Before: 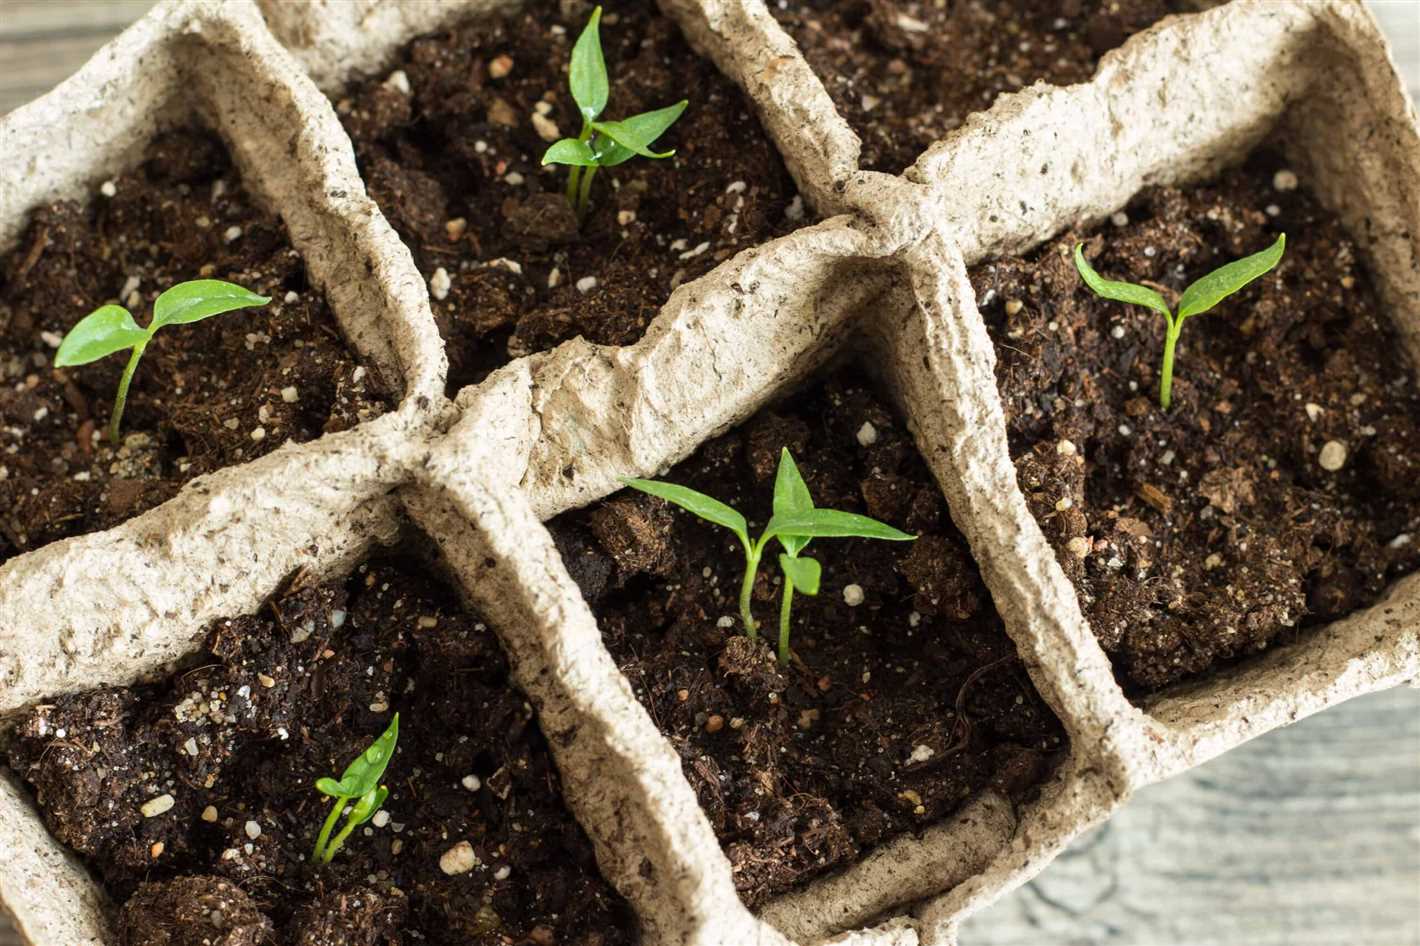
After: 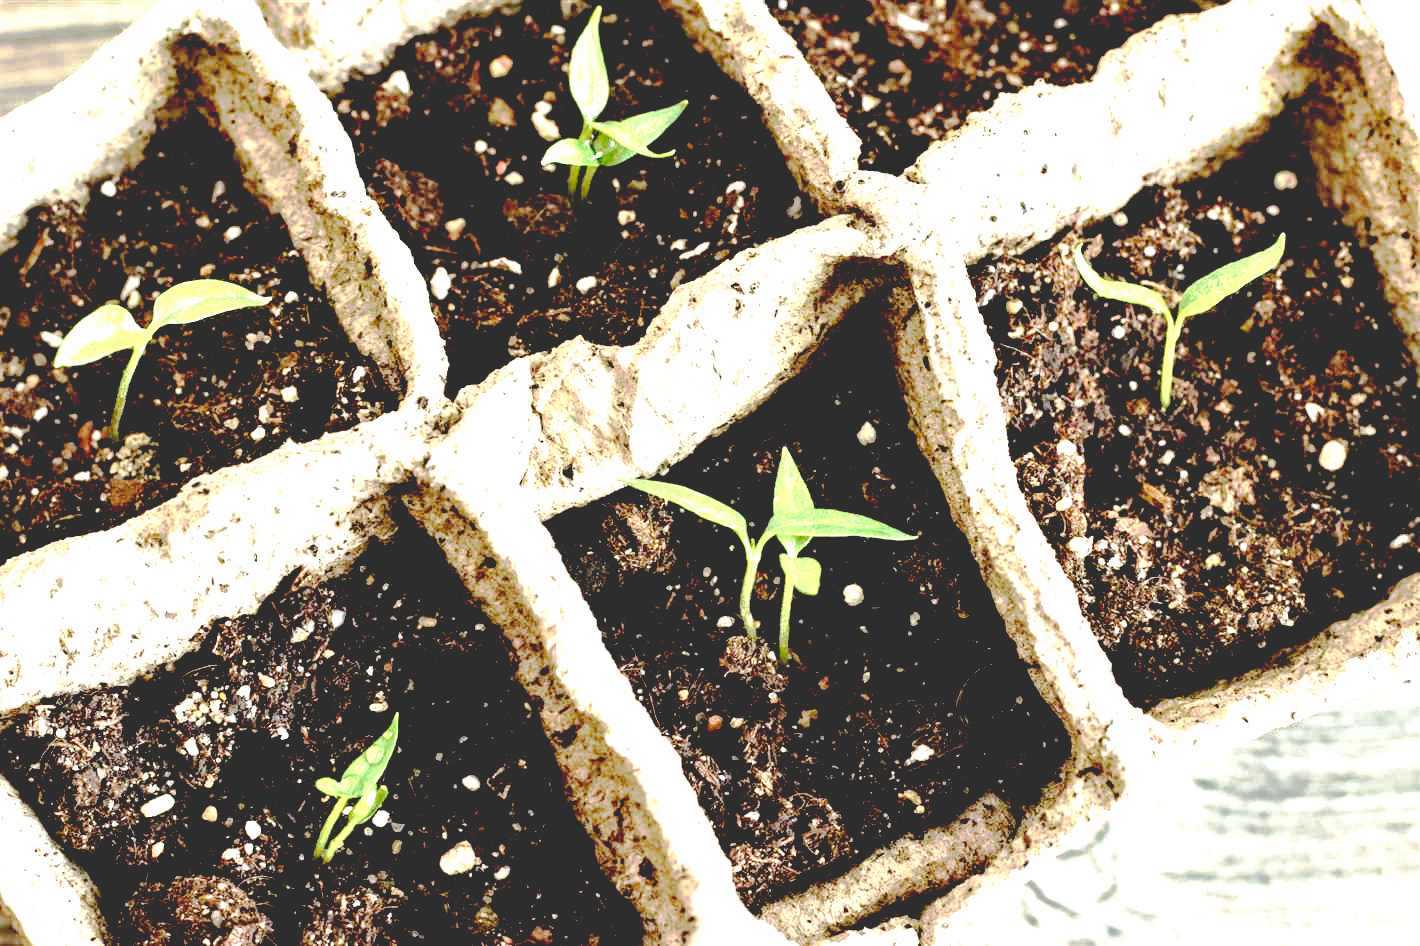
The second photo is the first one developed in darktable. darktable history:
contrast equalizer: y [[0.609, 0.611, 0.615, 0.613, 0.607, 0.603], [0.504, 0.498, 0.496, 0.499, 0.506, 0.516], [0 ×6], [0 ×6], [0 ×6]], mix 0.747
base curve: curves: ch0 [(0.065, 0.026) (0.236, 0.358) (0.53, 0.546) (0.777, 0.841) (0.924, 0.992)], preserve colors none
tone equalizer: mask exposure compensation -0.511 EV
exposure: black level correction -0.005, exposure 1 EV, compensate exposure bias true, compensate highlight preservation false
